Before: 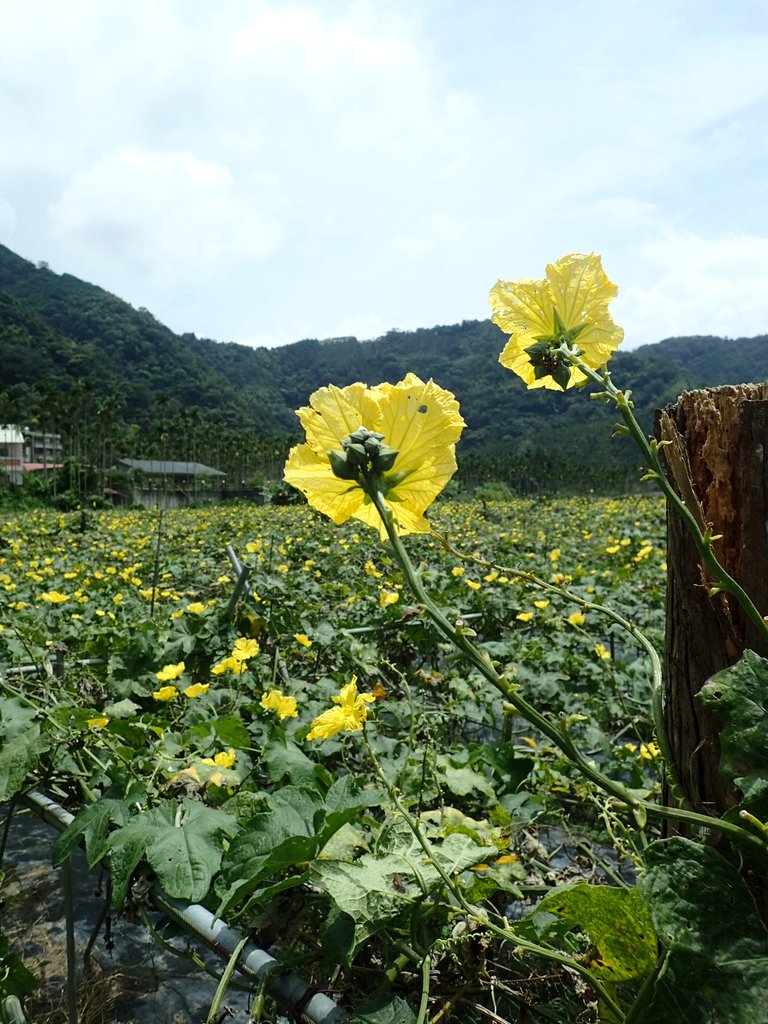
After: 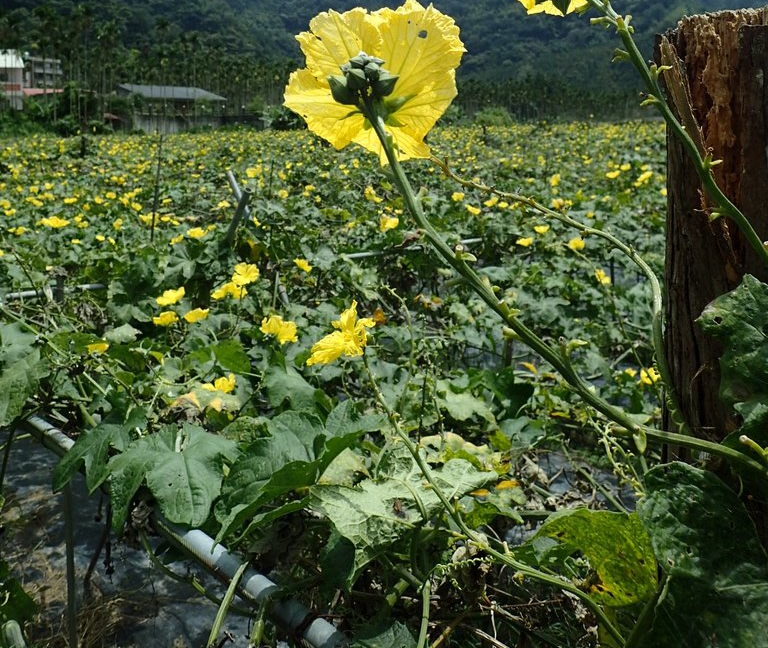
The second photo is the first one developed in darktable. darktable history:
crop and rotate: top 36.629%
